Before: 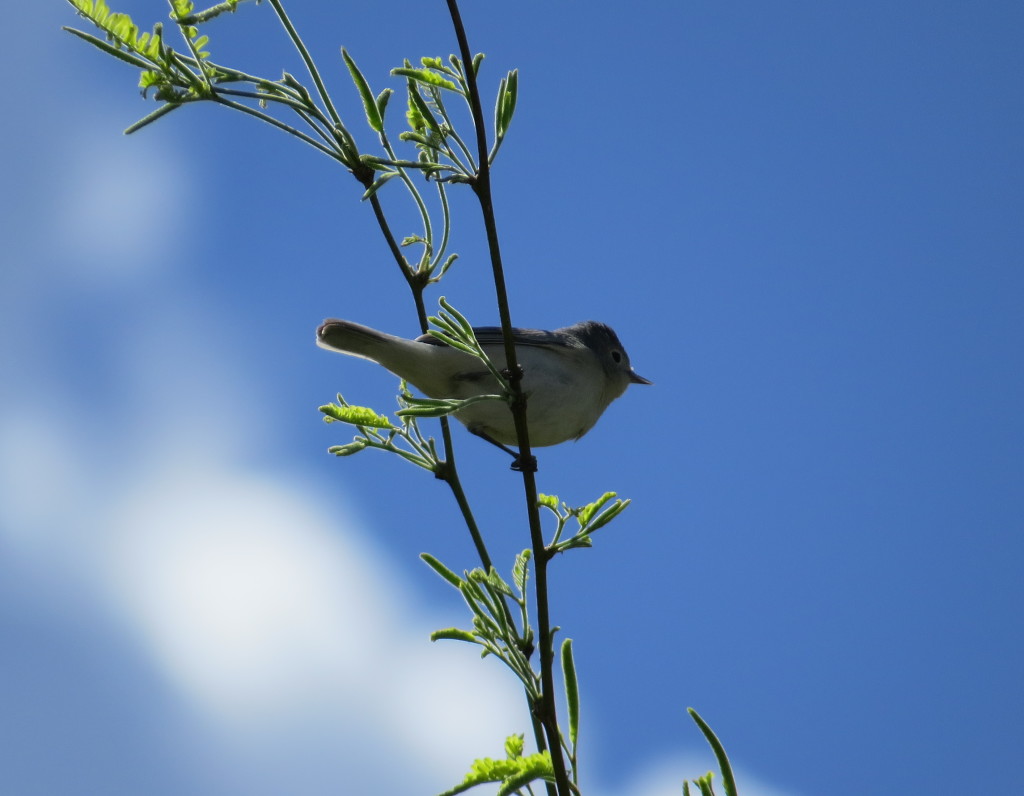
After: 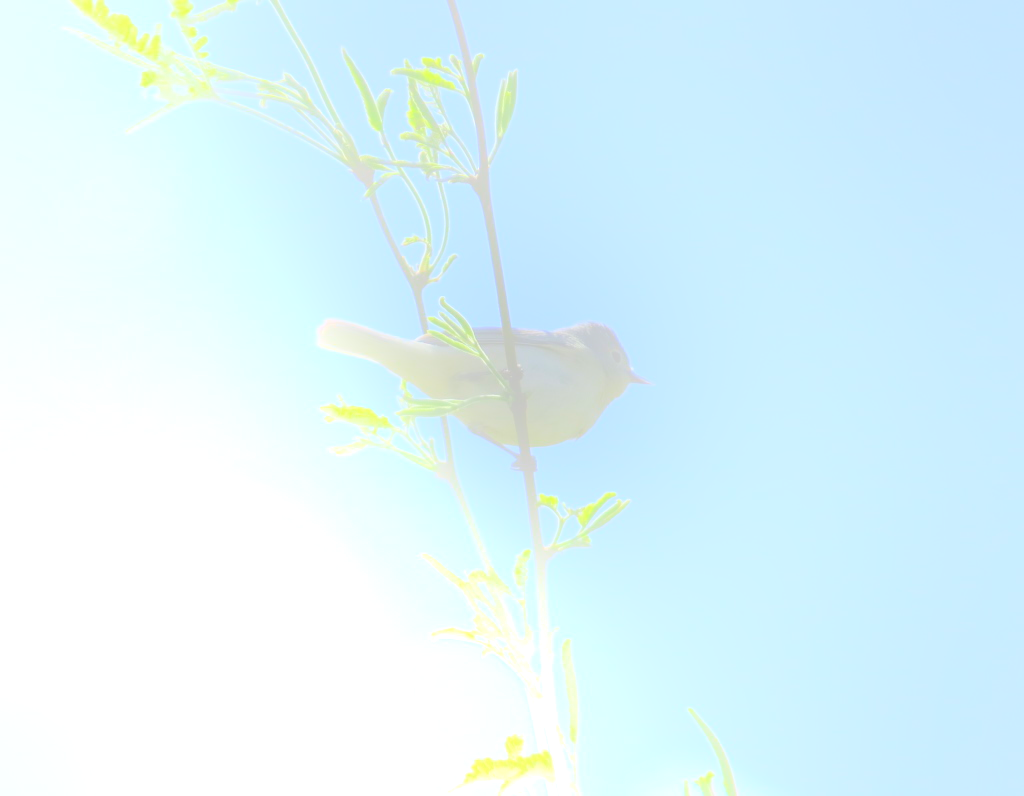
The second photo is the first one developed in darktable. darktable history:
bloom: size 25%, threshold 5%, strength 90% | blend: blend mode multiply, opacity 75%; mask: uniform (no mask)
